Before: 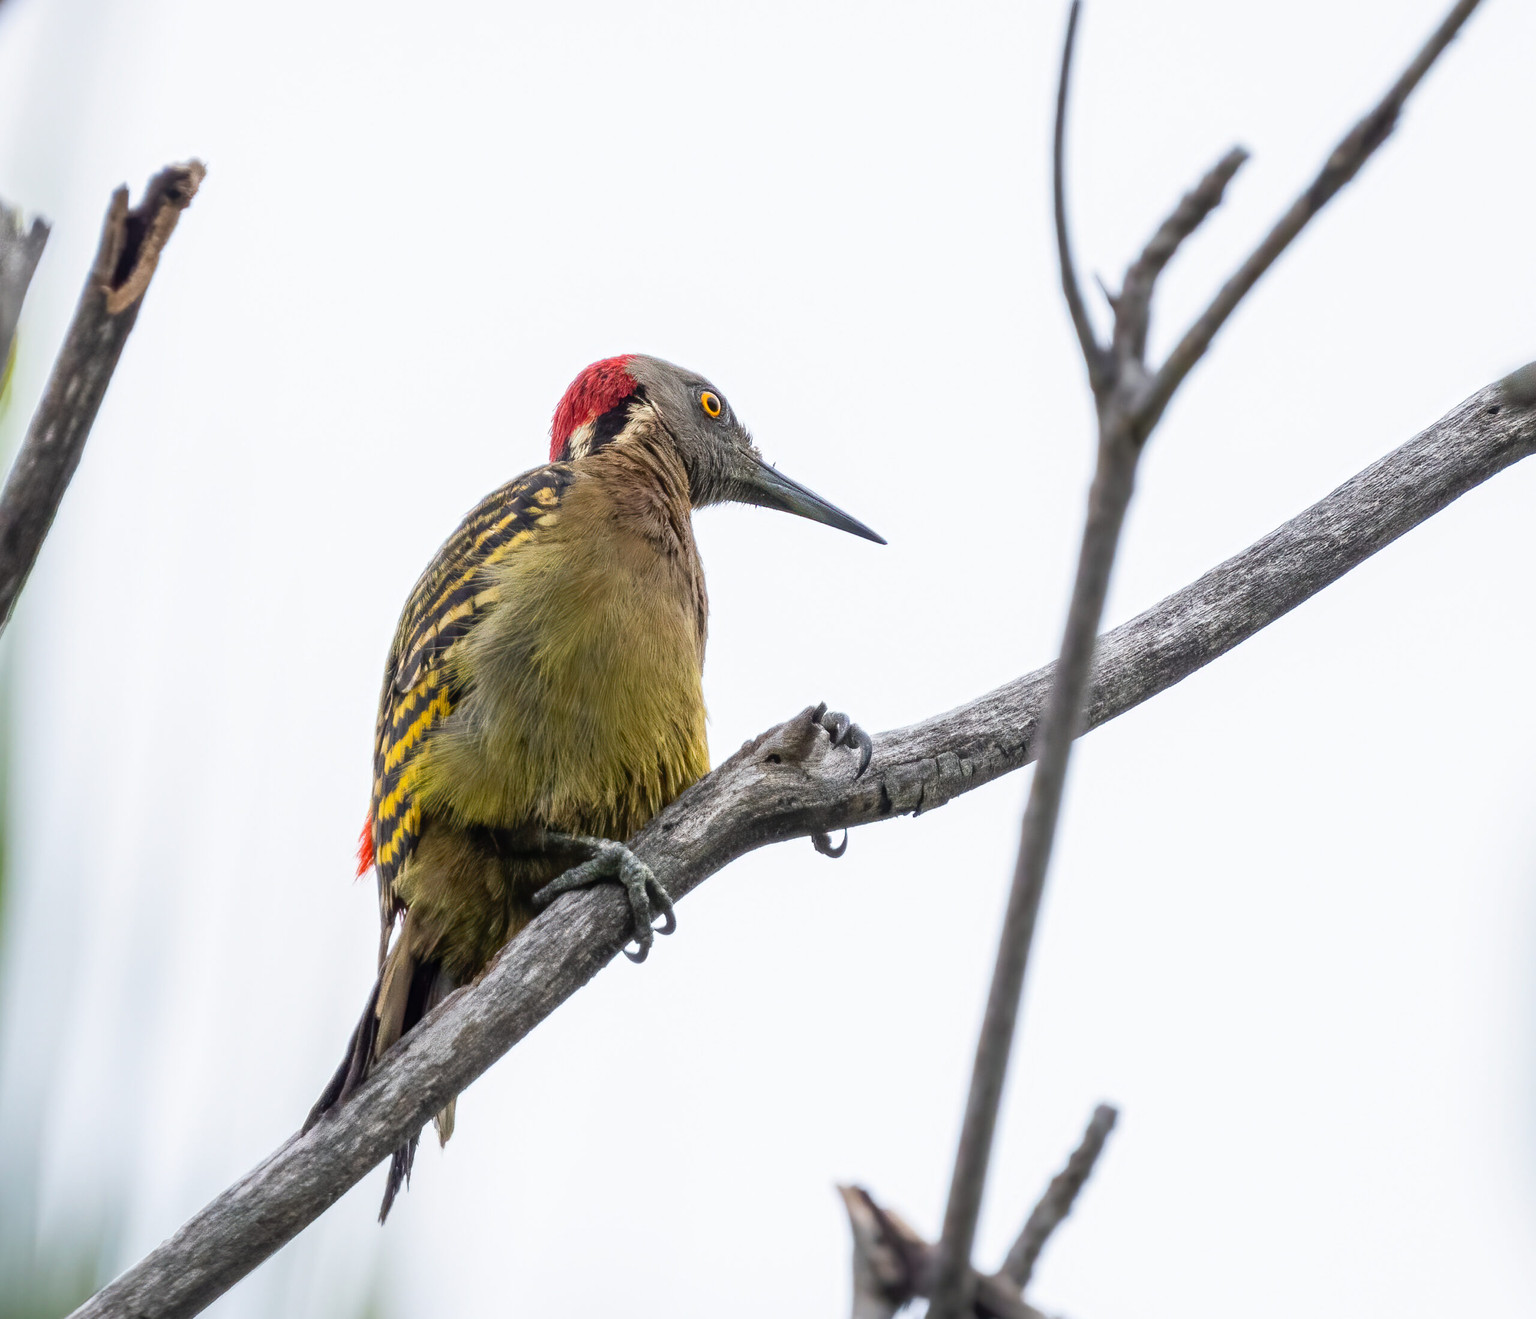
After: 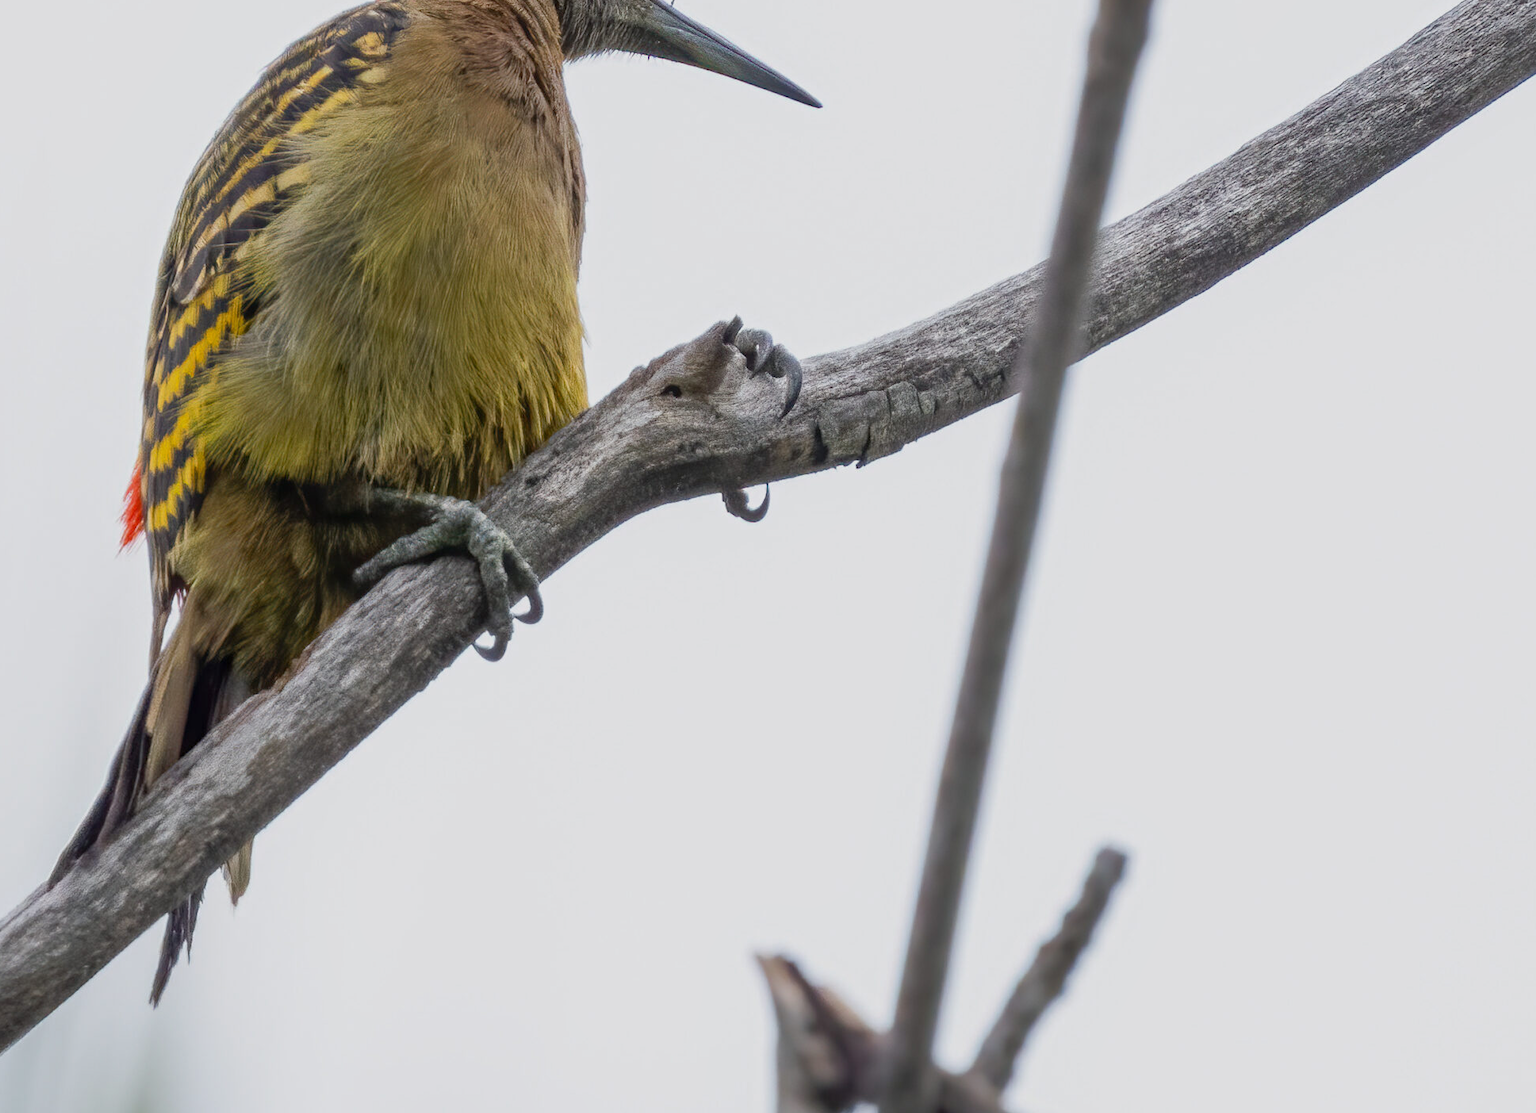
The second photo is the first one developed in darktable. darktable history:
tone equalizer: -8 EV 0.25 EV, -7 EV 0.417 EV, -6 EV 0.417 EV, -5 EV 0.25 EV, -3 EV -0.25 EV, -2 EV -0.417 EV, -1 EV -0.417 EV, +0 EV -0.25 EV, edges refinement/feathering 500, mask exposure compensation -1.57 EV, preserve details guided filter
crop and rotate: left 17.299%, top 35.115%, right 7.015%, bottom 1.024%
